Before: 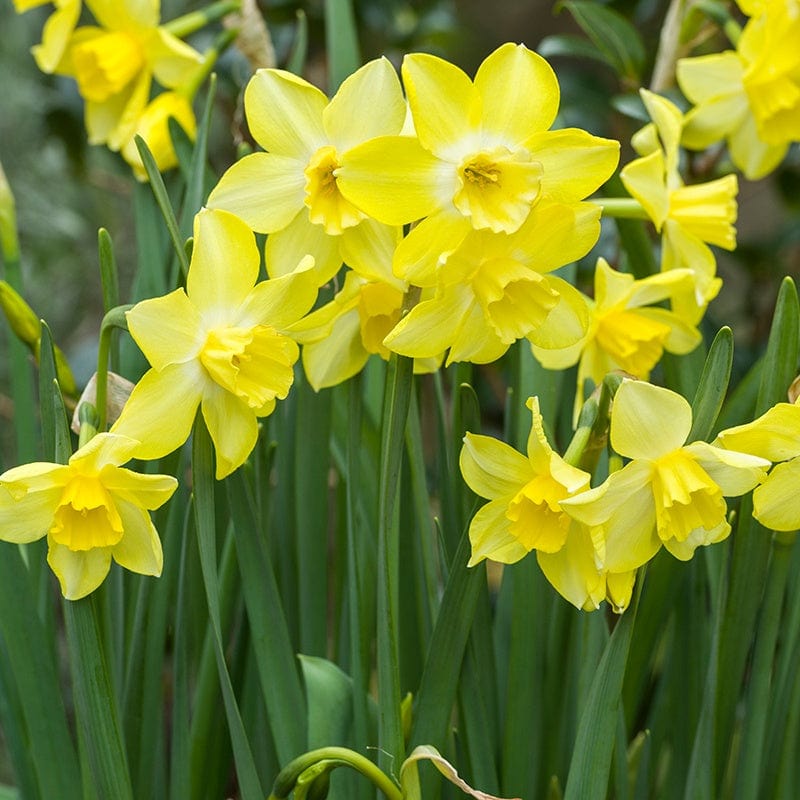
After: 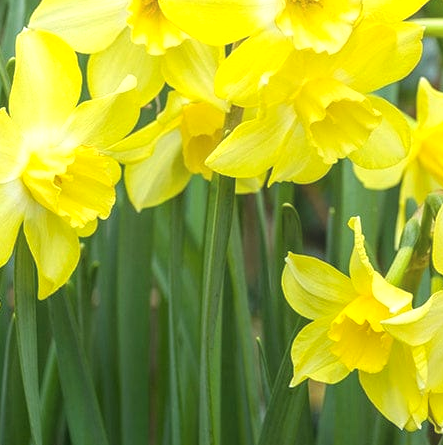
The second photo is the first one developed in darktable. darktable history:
crop and rotate: left 22.29%, top 22.516%, right 22.312%, bottom 21.792%
tone equalizer: -8 EV -0.382 EV, -7 EV -0.39 EV, -6 EV -0.362 EV, -5 EV -0.251 EV, -3 EV 0.253 EV, -2 EV 0.319 EV, -1 EV 0.397 EV, +0 EV 0.434 EV
local contrast: highlights 45%, shadows 5%, detail 101%
